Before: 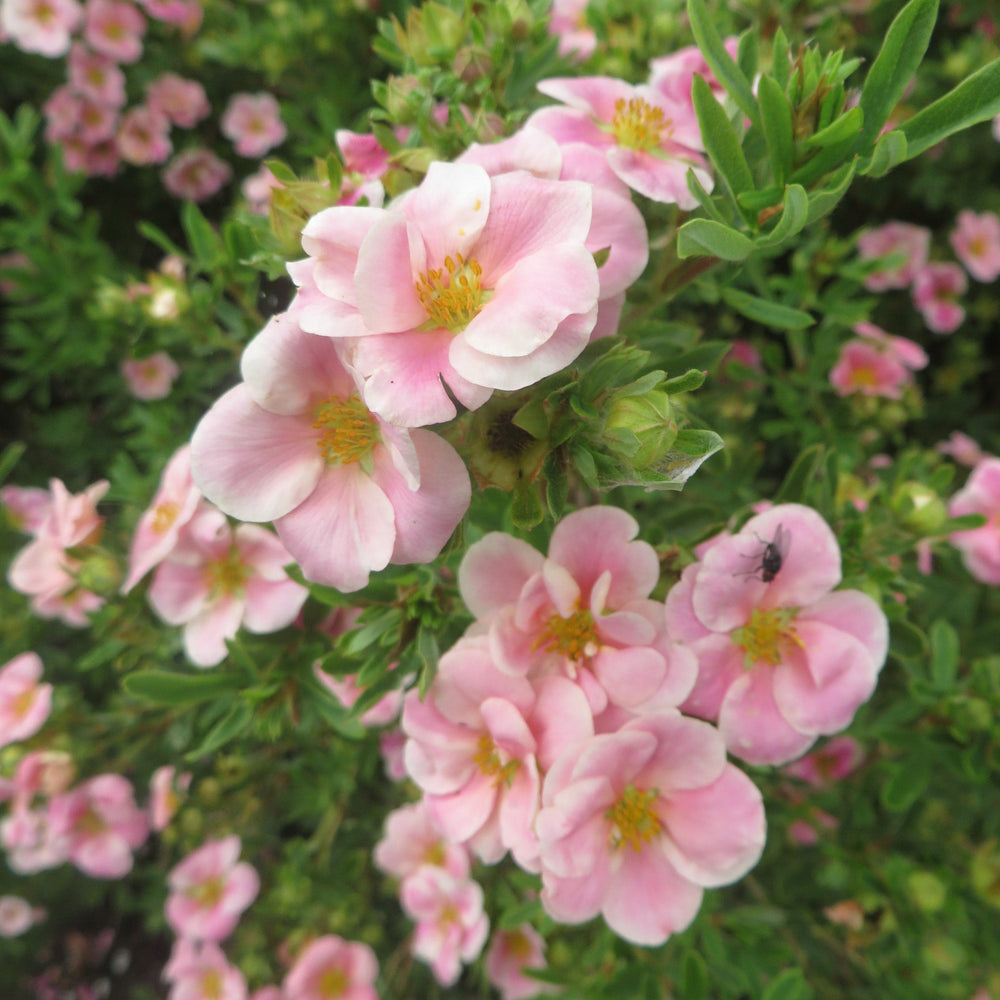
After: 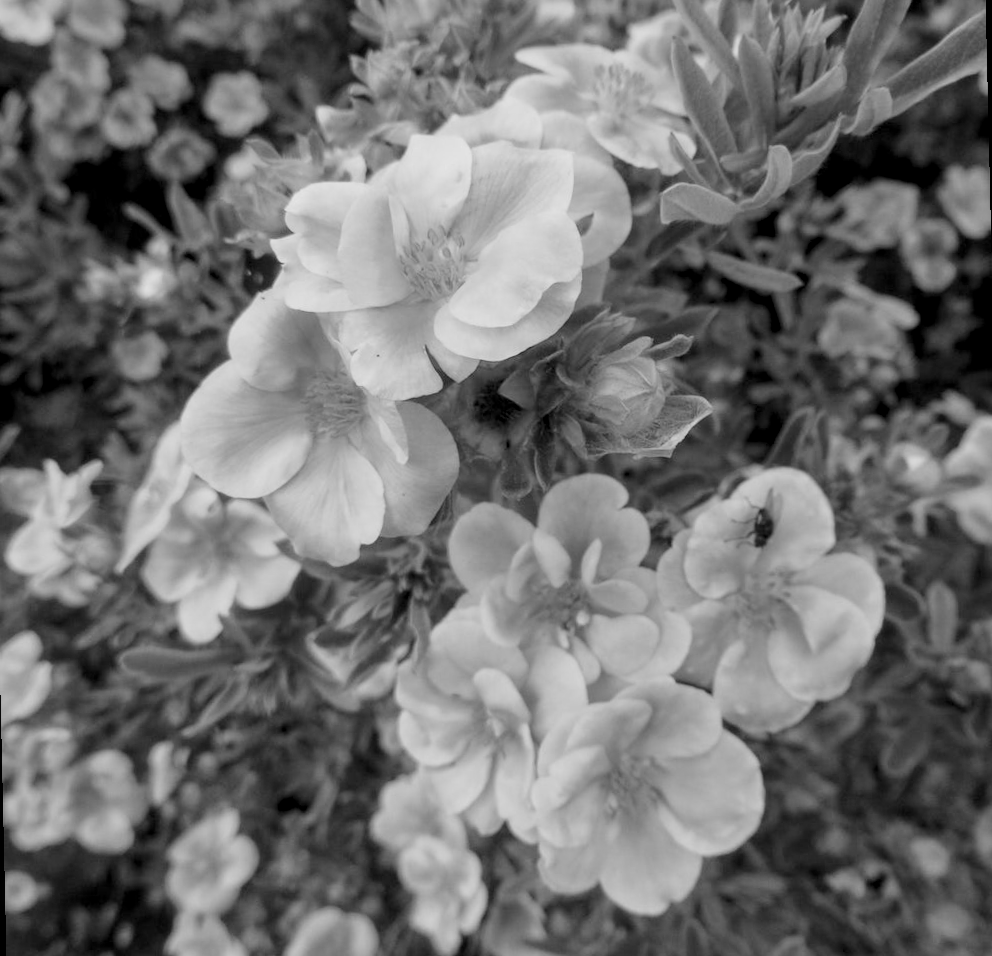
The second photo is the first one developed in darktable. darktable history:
monochrome: on, module defaults
color zones: curves: ch0 [(0.25, 0.5) (0.423, 0.5) (0.443, 0.5) (0.521, 0.756) (0.568, 0.5) (0.576, 0.5) (0.75, 0.5)]; ch1 [(0.25, 0.5) (0.423, 0.5) (0.443, 0.5) (0.539, 0.873) (0.624, 0.565) (0.631, 0.5) (0.75, 0.5)]
filmic rgb: black relative exposure -7.65 EV, white relative exposure 4.56 EV, hardness 3.61, contrast 1.05
rotate and perspective: rotation -1.32°, lens shift (horizontal) -0.031, crop left 0.015, crop right 0.985, crop top 0.047, crop bottom 0.982
levels: levels [0.016, 0.492, 0.969]
local contrast: on, module defaults
